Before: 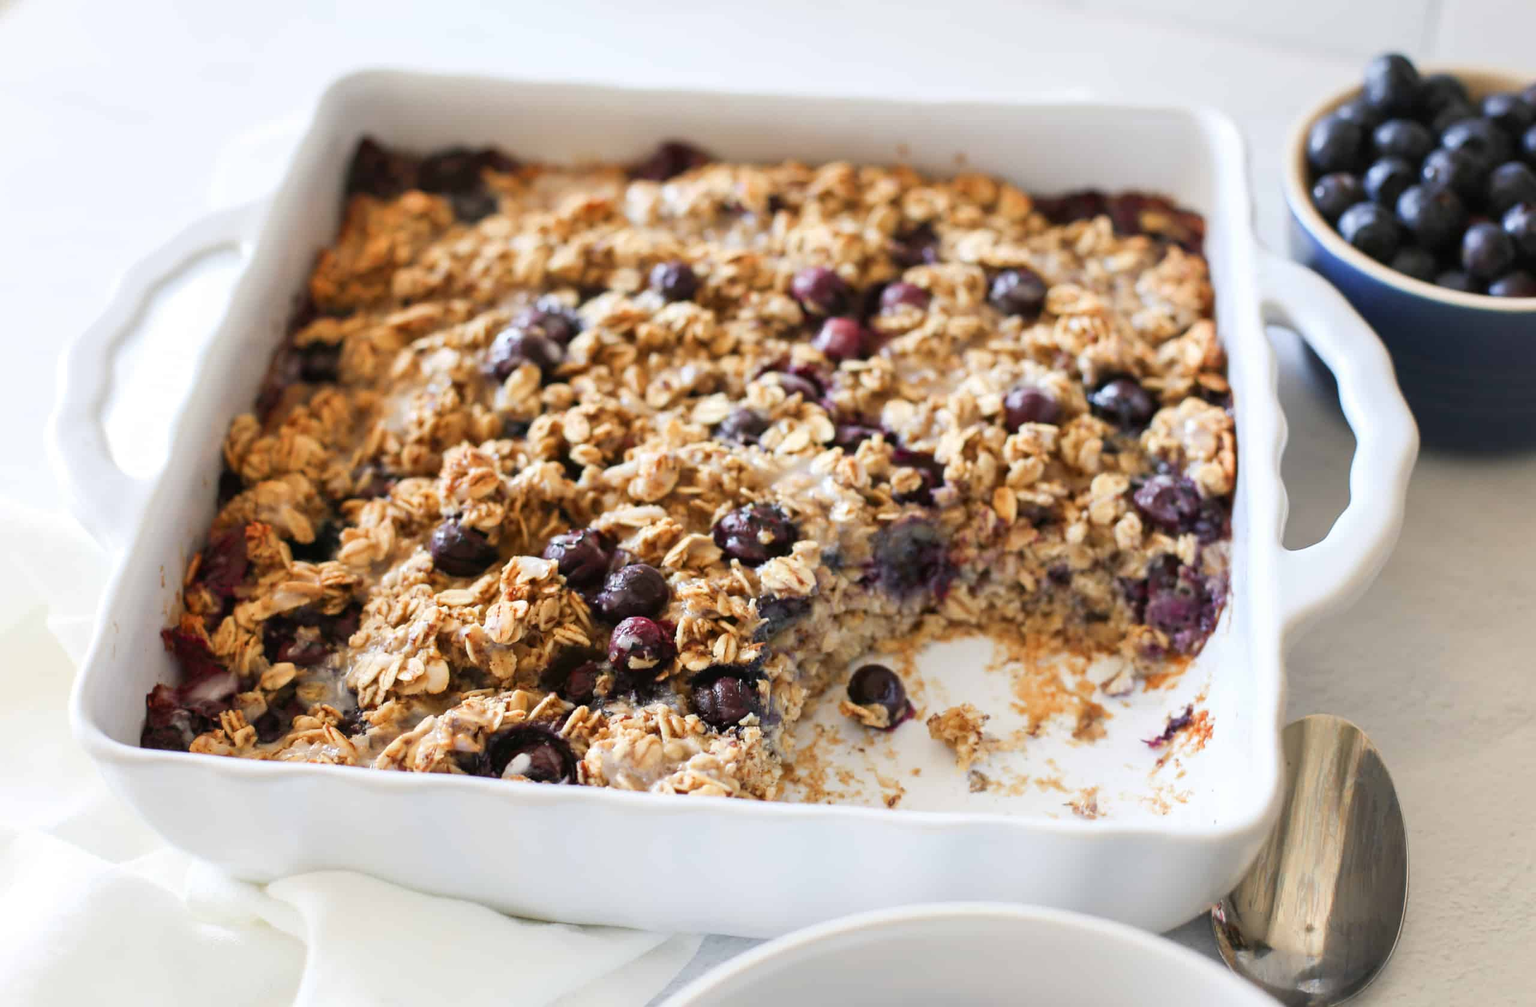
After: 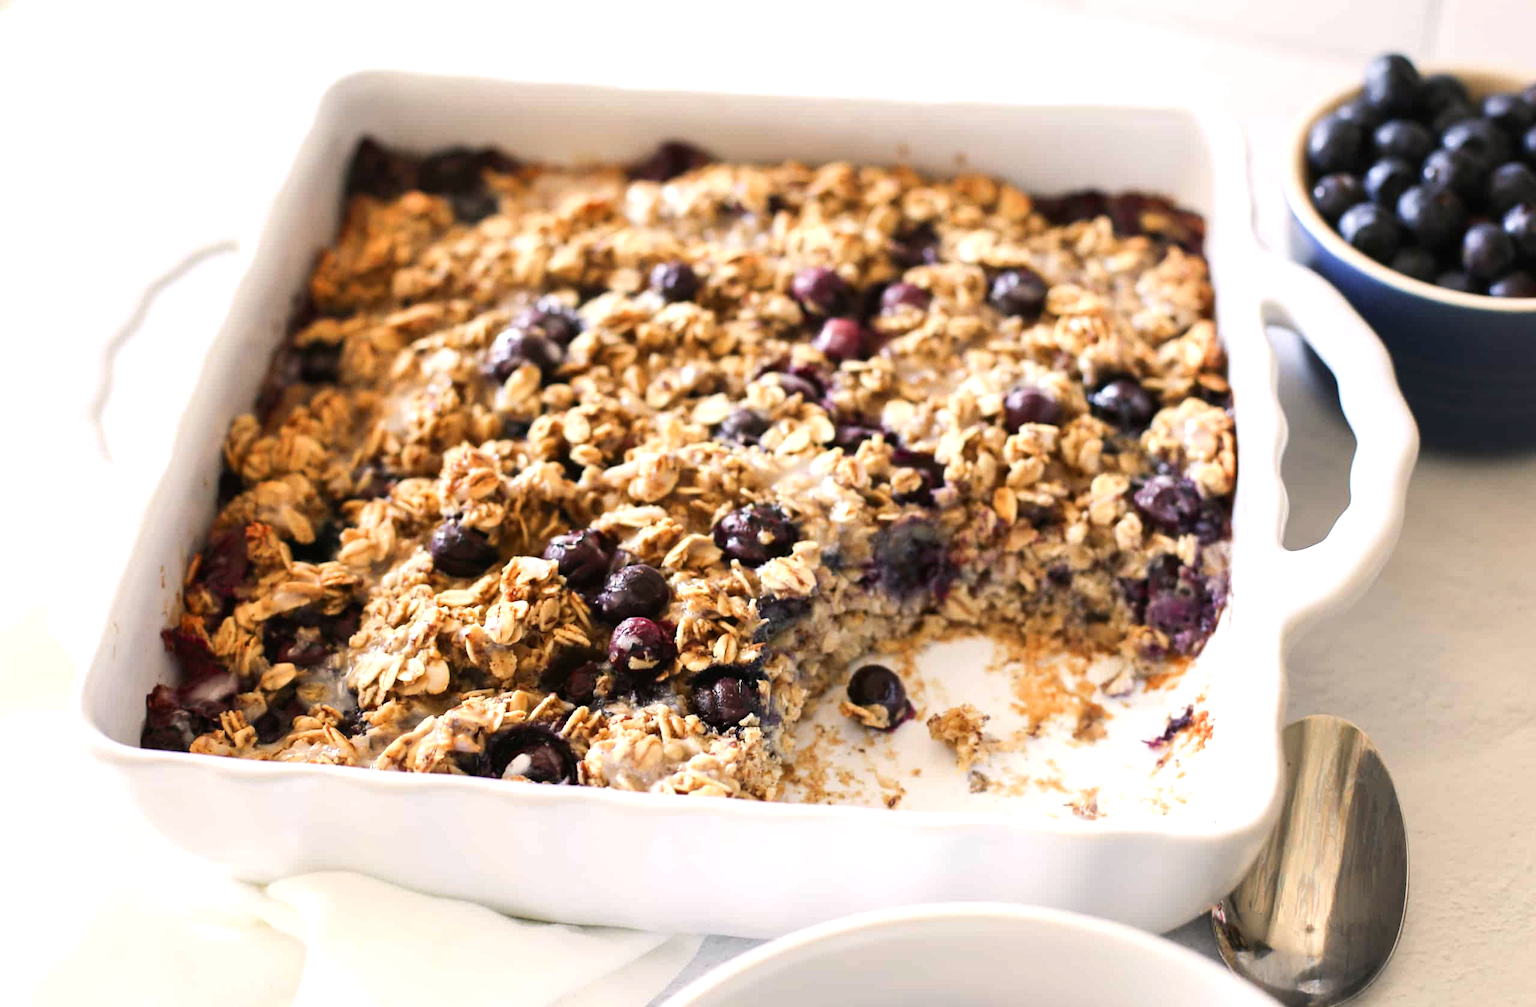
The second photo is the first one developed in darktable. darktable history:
tone equalizer: -8 EV -0.417 EV, -7 EV -0.389 EV, -6 EV -0.333 EV, -5 EV -0.222 EV, -3 EV 0.222 EV, -2 EV 0.333 EV, -1 EV 0.389 EV, +0 EV 0.417 EV, edges refinement/feathering 500, mask exposure compensation -1.57 EV, preserve details no
color correction: highlights a* 3.84, highlights b* 5.07
